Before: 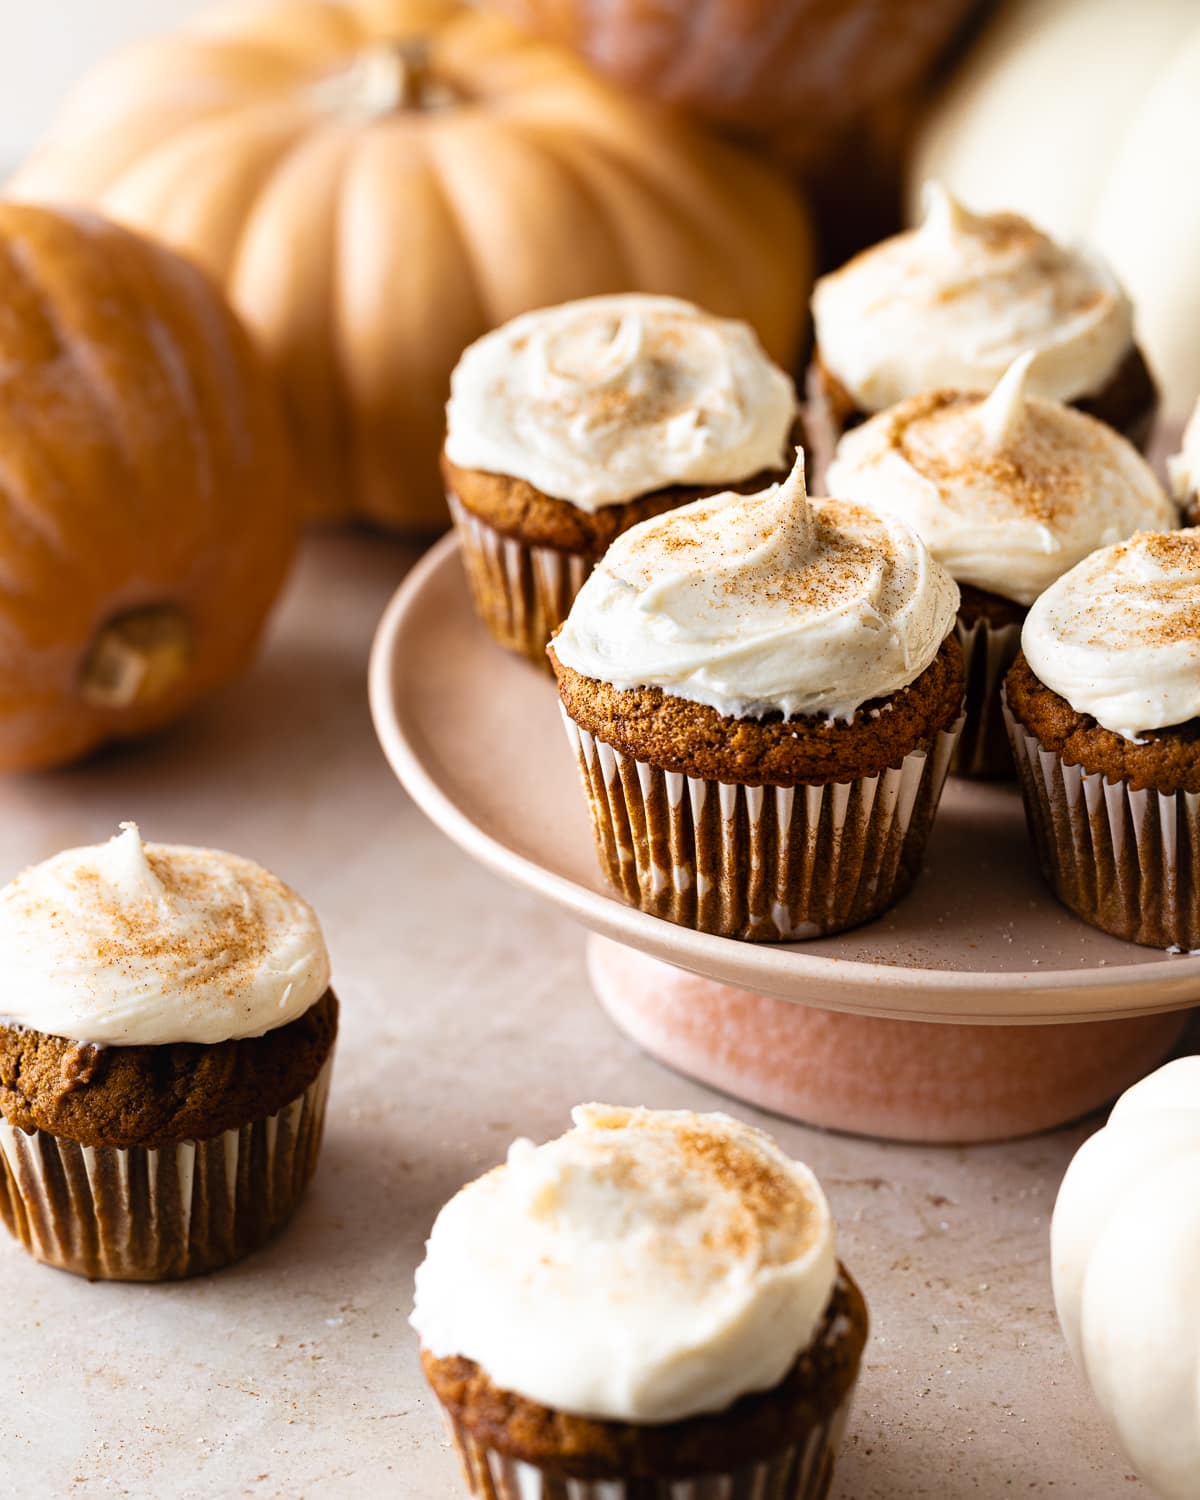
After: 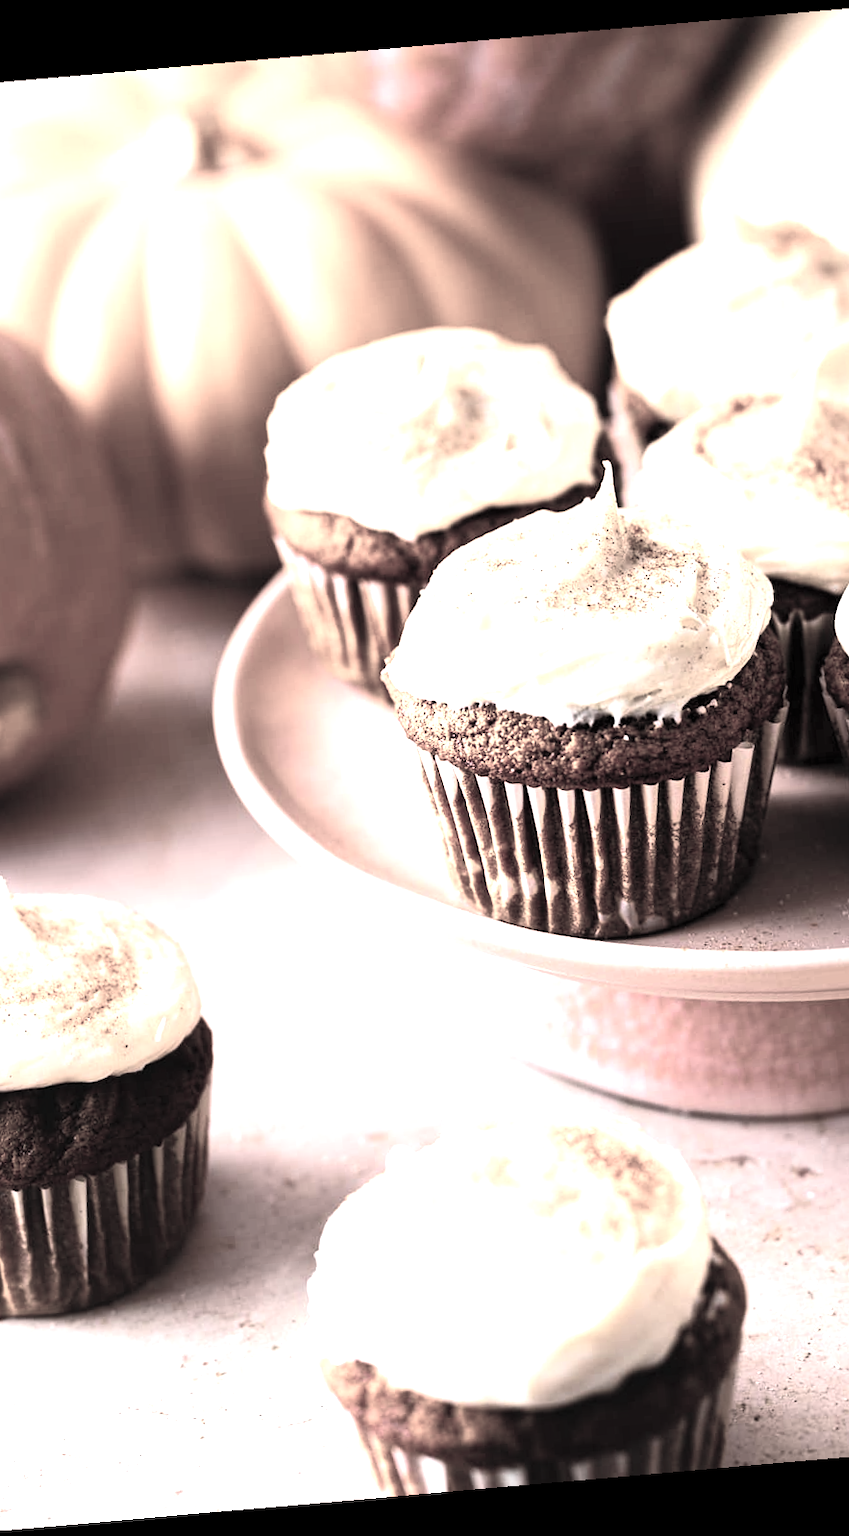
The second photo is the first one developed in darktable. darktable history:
crop and rotate: left 15.446%, right 17.836%
contrast brightness saturation: contrast 0.14, brightness 0.21
rotate and perspective: rotation -4.98°, automatic cropping off
color contrast: green-magenta contrast 0.3, blue-yellow contrast 0.15
color balance rgb: linear chroma grading › highlights 100%, linear chroma grading › global chroma 23.41%, perceptual saturation grading › global saturation 35.38%, hue shift -10.68°, perceptual brilliance grading › highlights 47.25%, perceptual brilliance grading › mid-tones 22.2%, perceptual brilliance grading › shadows -5.93%
